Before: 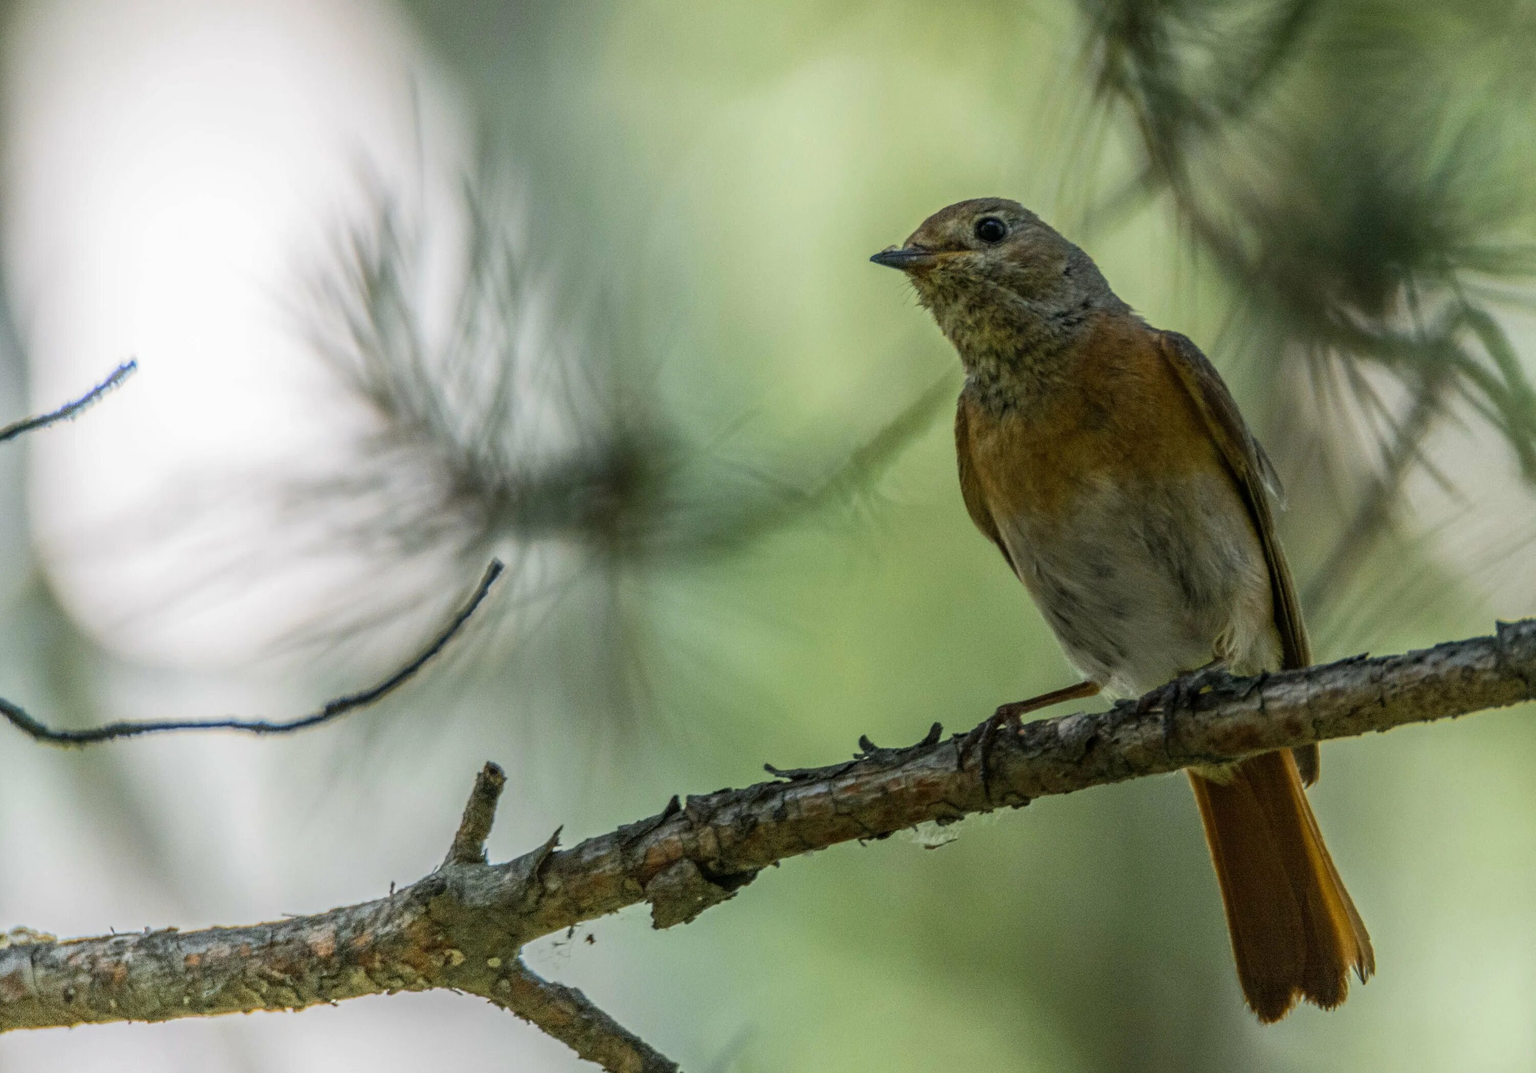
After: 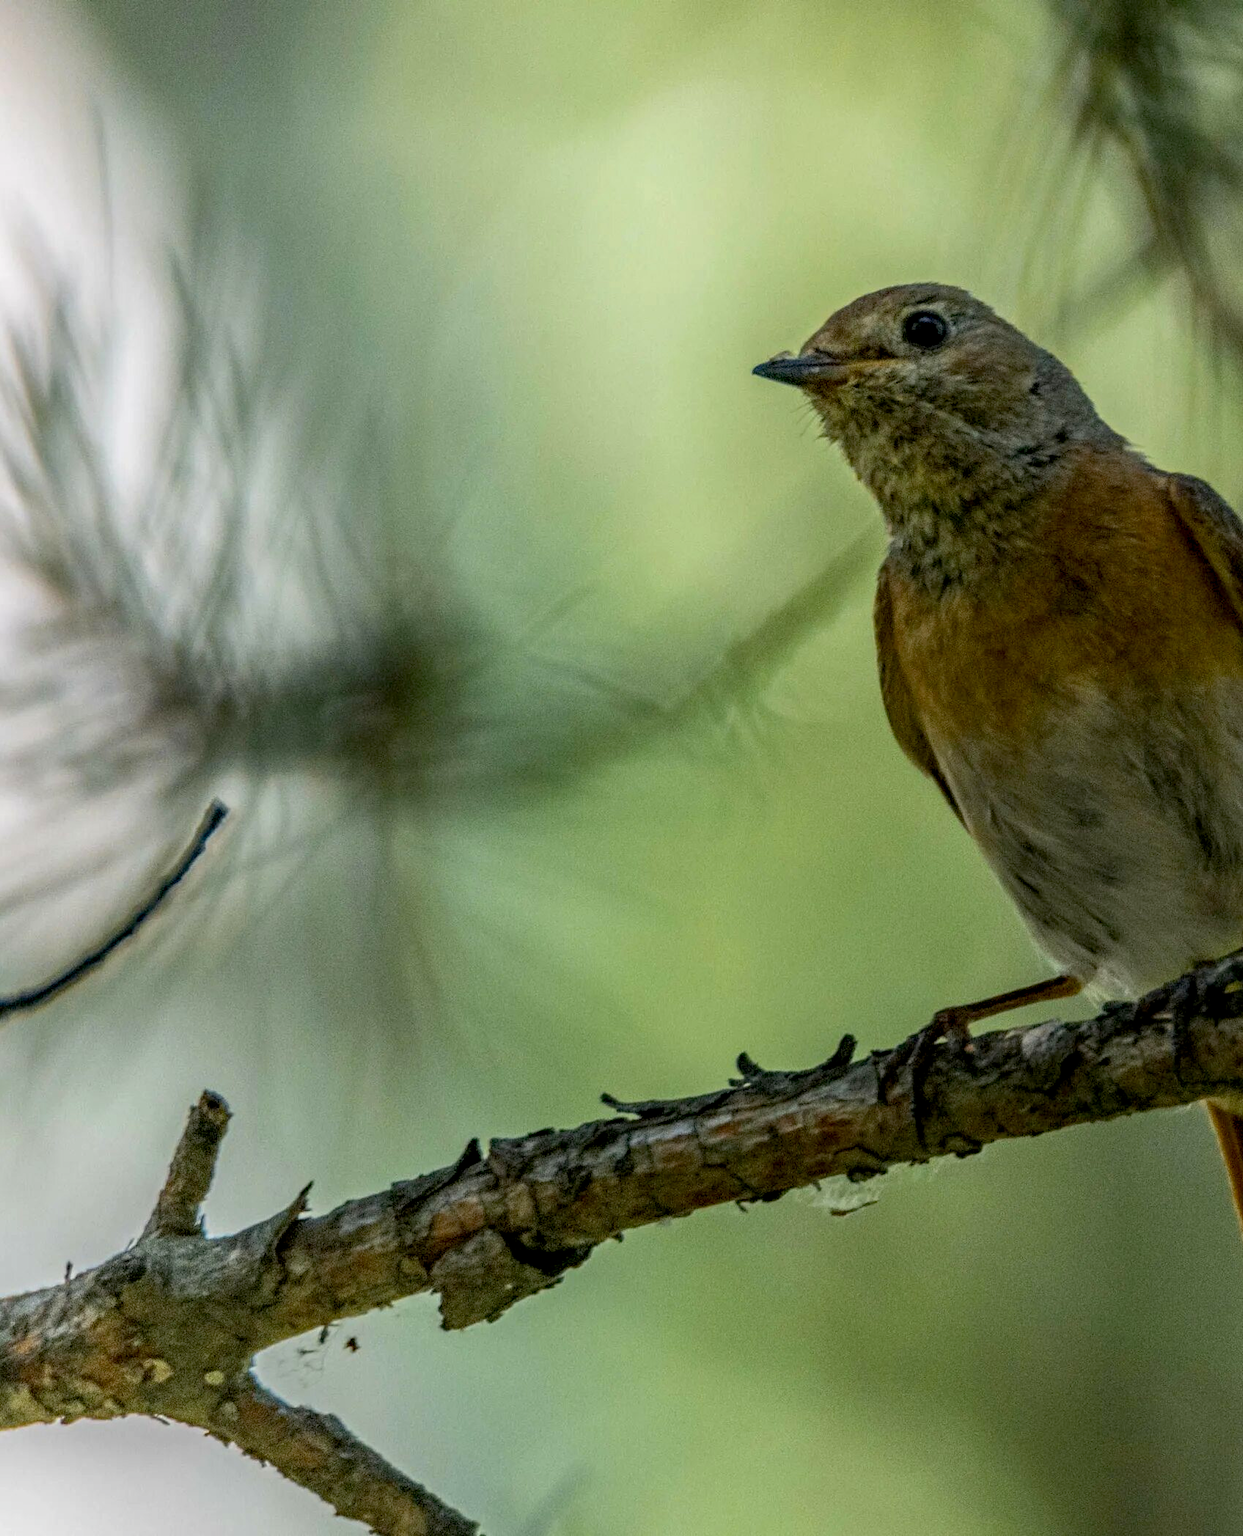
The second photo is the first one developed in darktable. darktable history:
crop and rotate: left 22.461%, right 20.972%
levels: levels [0, 0.499, 1]
haze removal: compatibility mode true, adaptive false
exposure: black level correction 0.008, exposure 0.087 EV, compensate exposure bias true, compensate highlight preservation false
